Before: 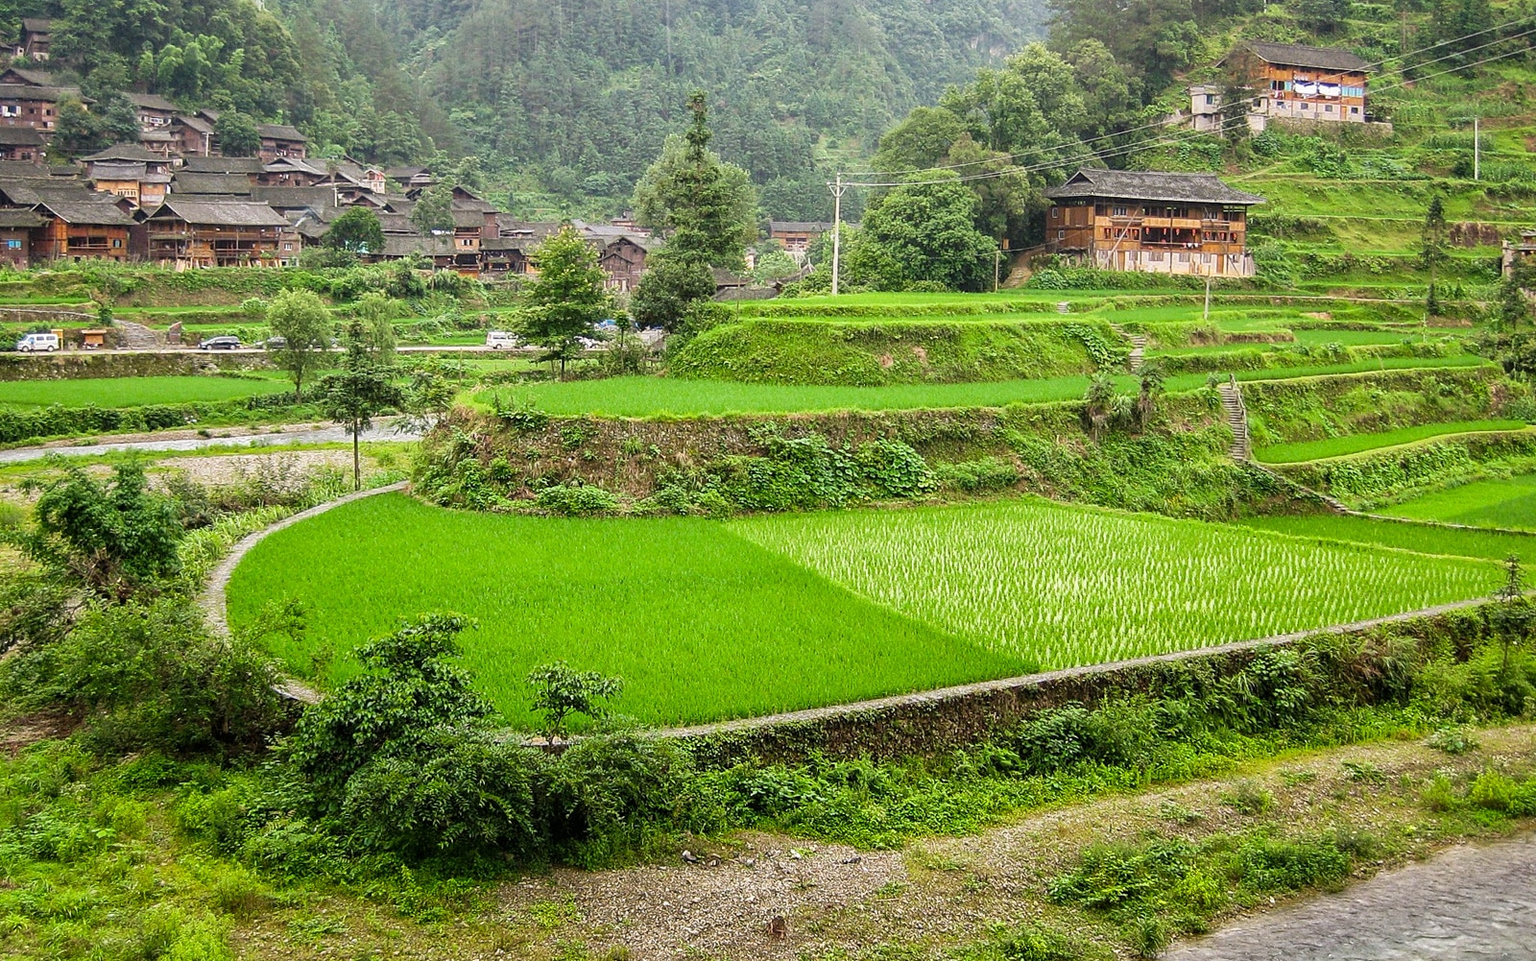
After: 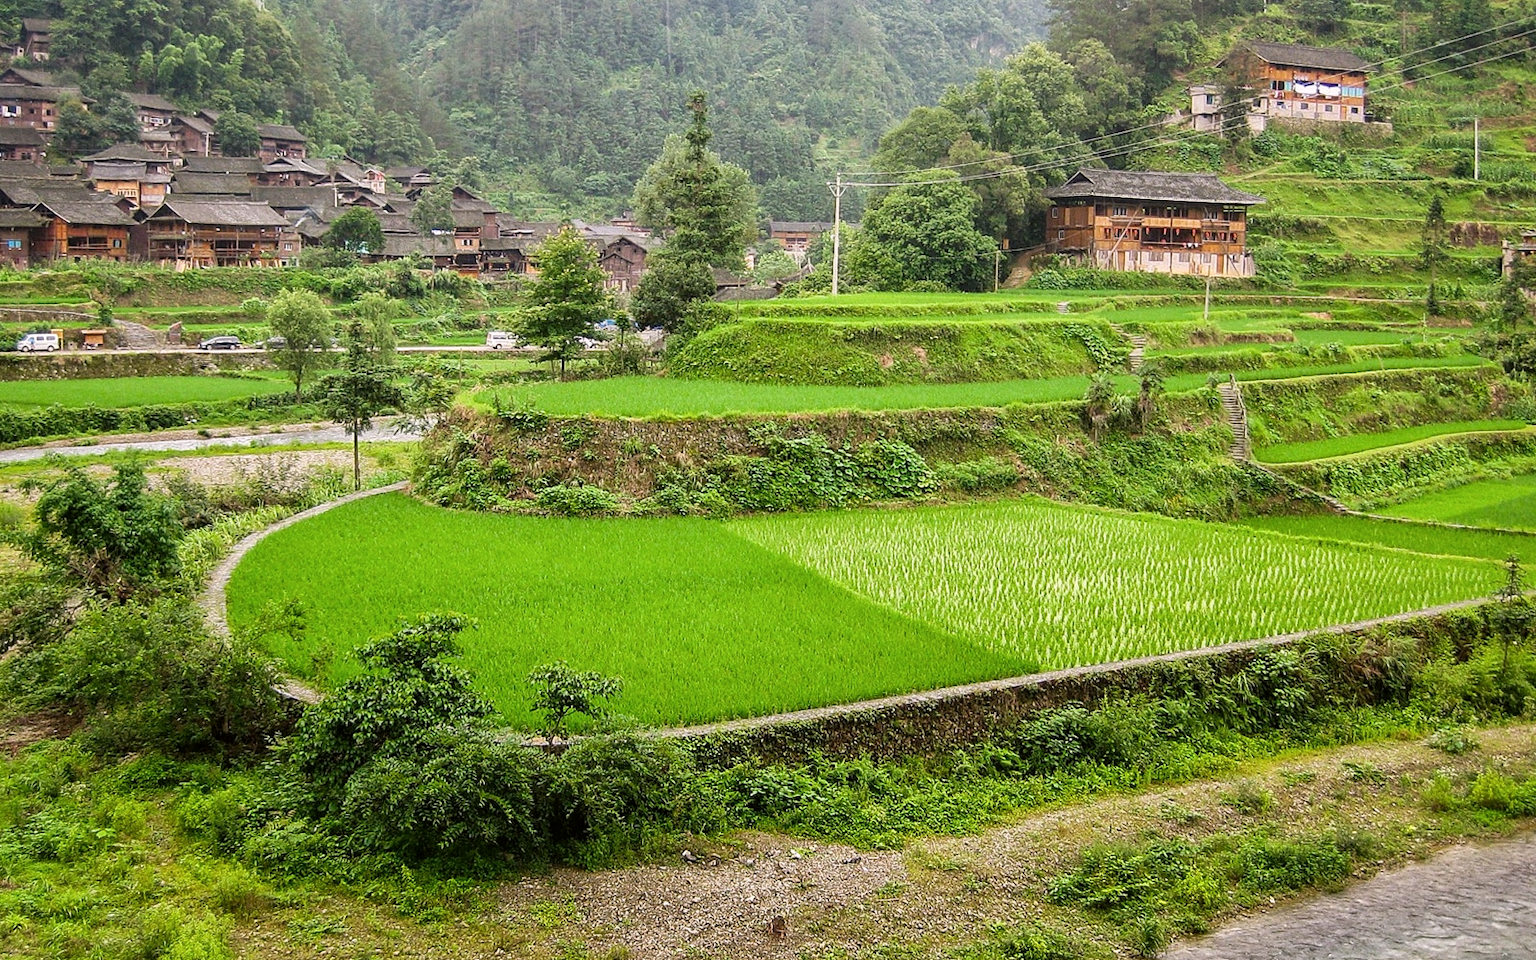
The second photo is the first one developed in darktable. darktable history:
color correction: highlights a* 3.02, highlights b* -0.946, shadows a* -0.07, shadows b* 2.56, saturation 0.979
